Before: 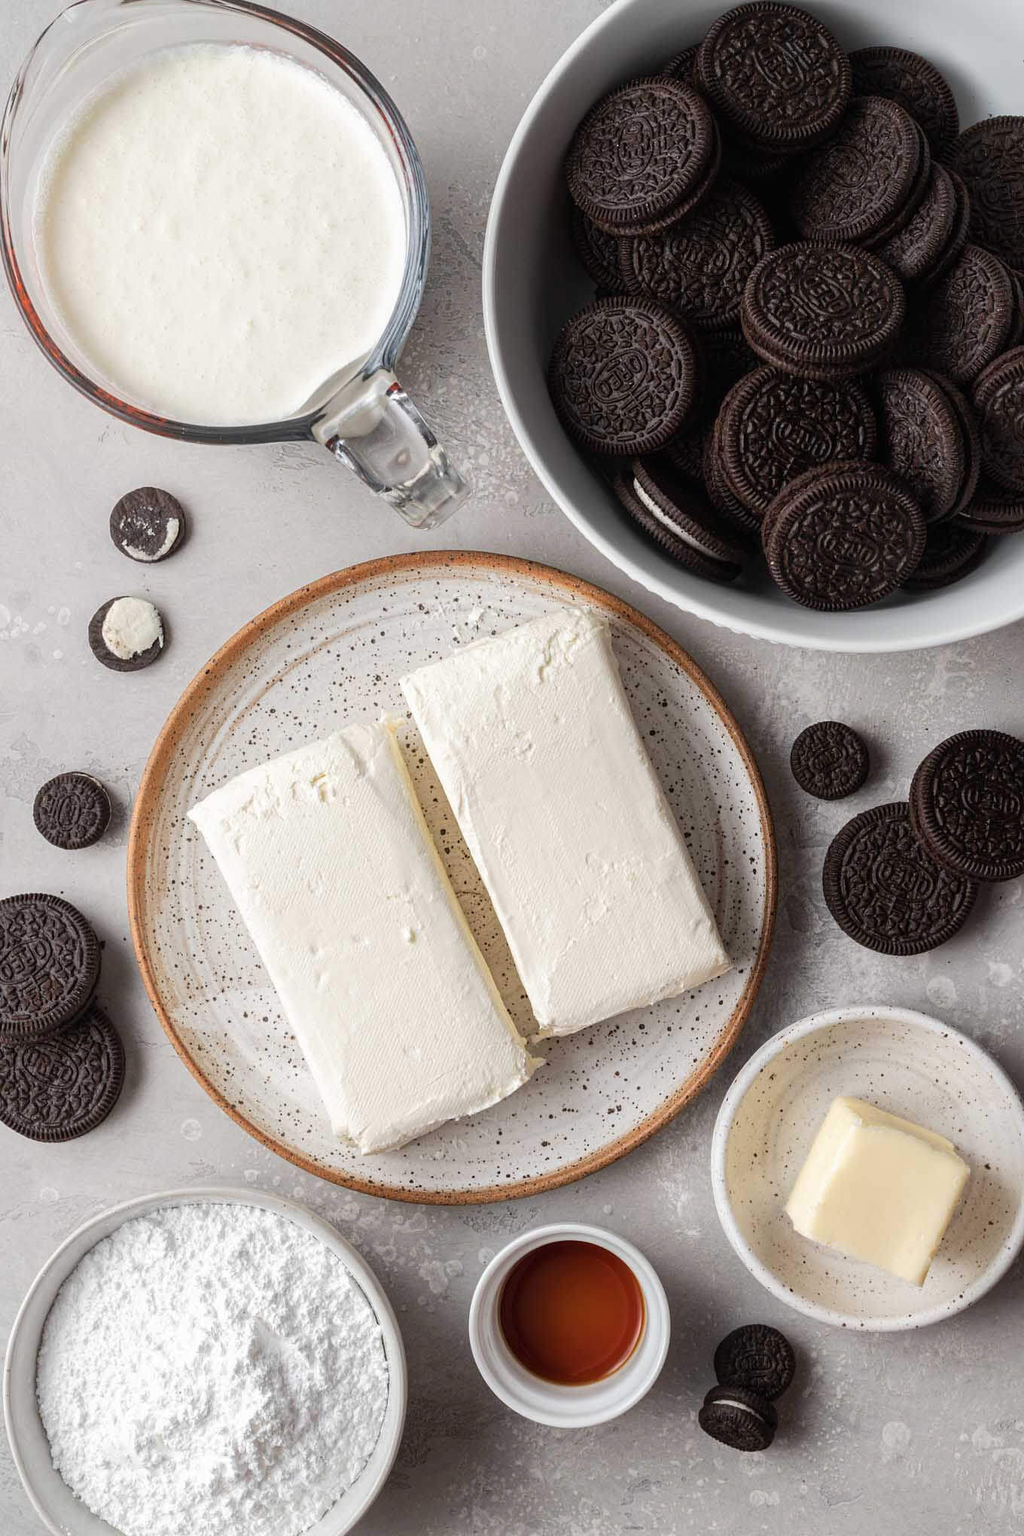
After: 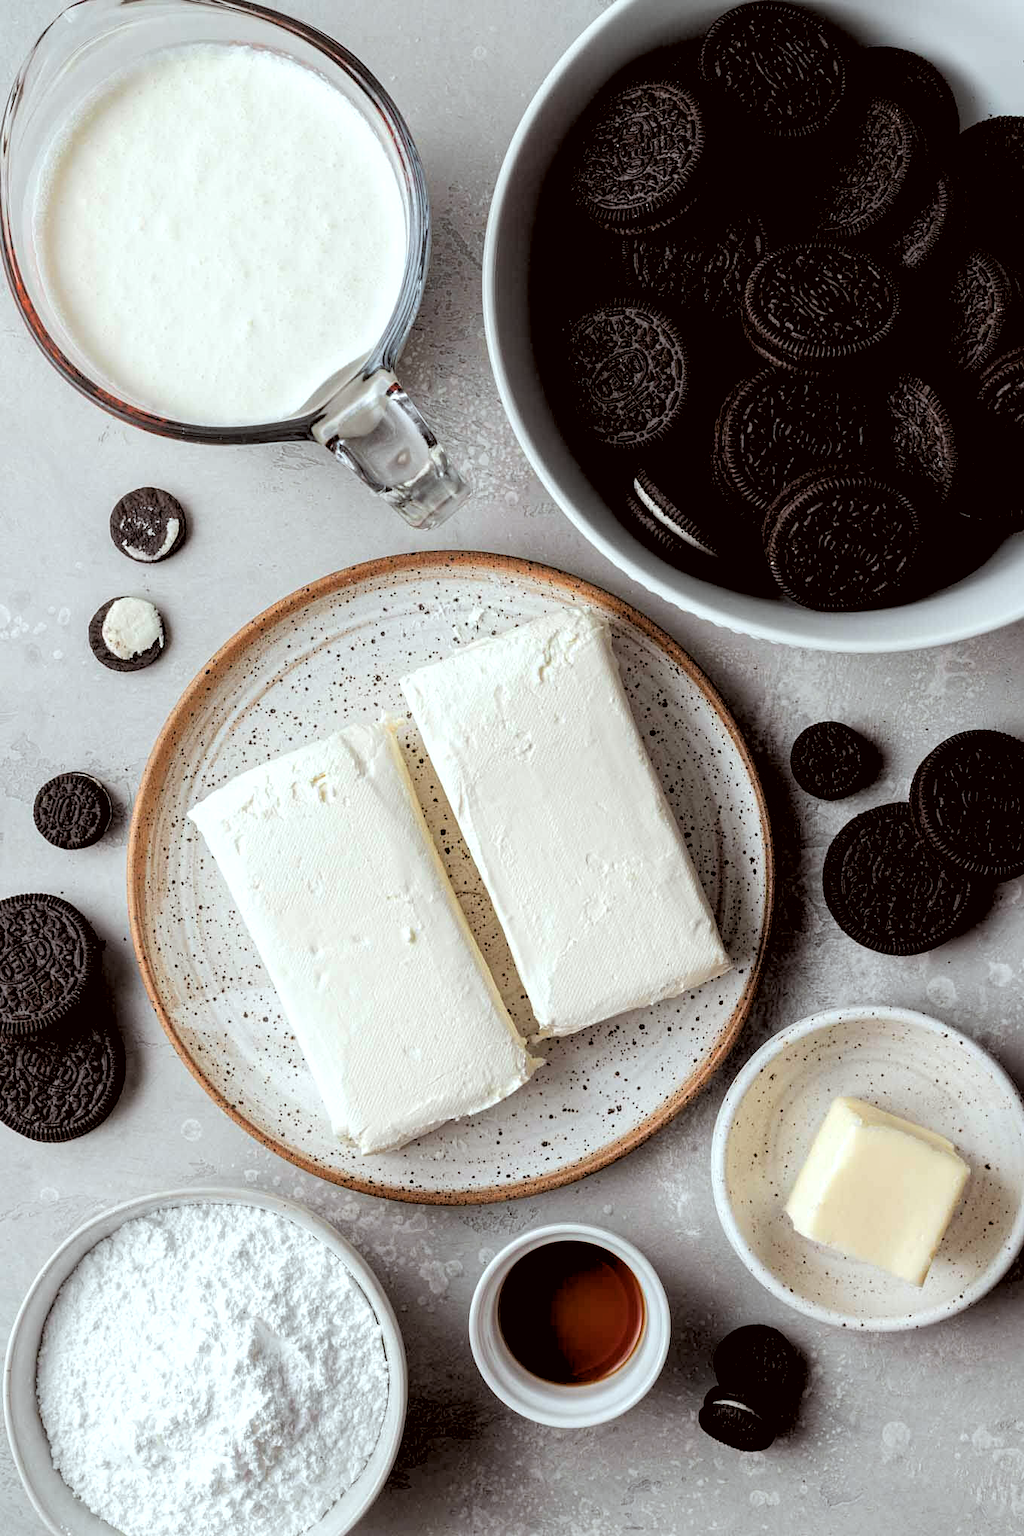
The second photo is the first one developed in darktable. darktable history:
rgb levels: levels [[0.034, 0.472, 0.904], [0, 0.5, 1], [0, 0.5, 1]]
color correction: highlights a* -4.98, highlights b* -3.76, shadows a* 3.83, shadows b* 4.08
